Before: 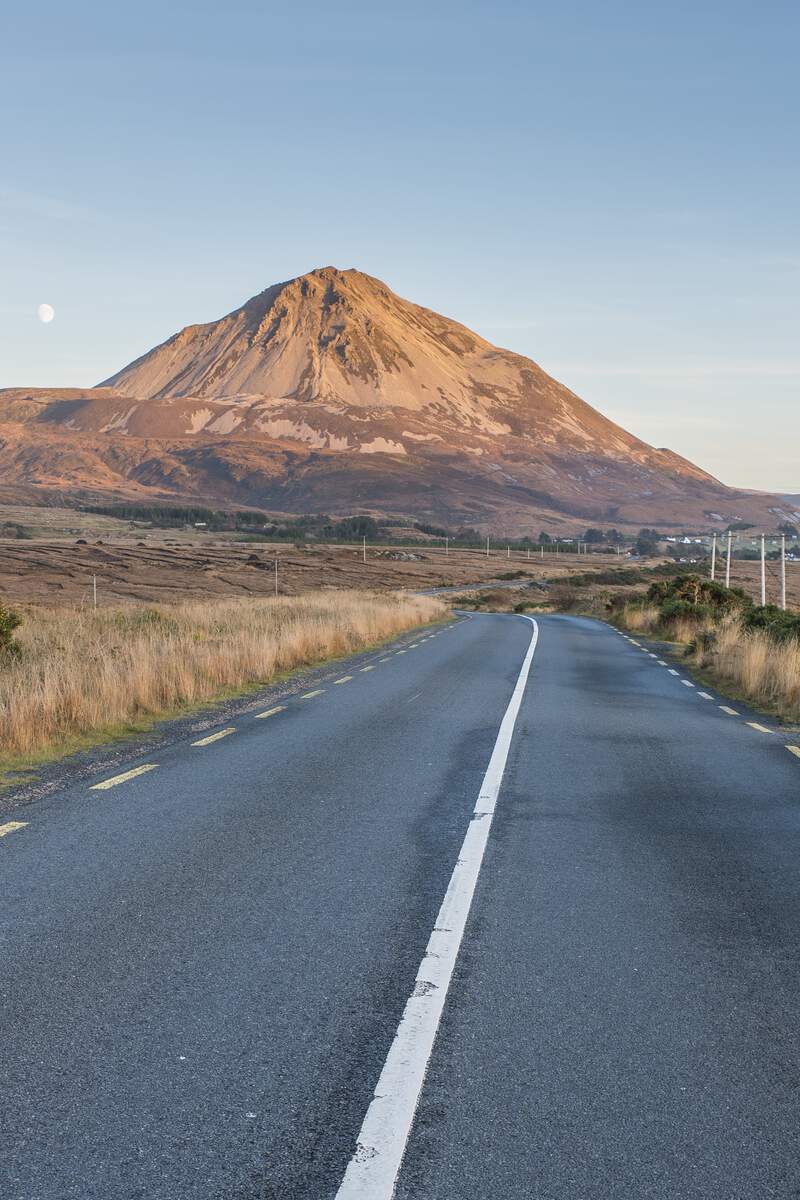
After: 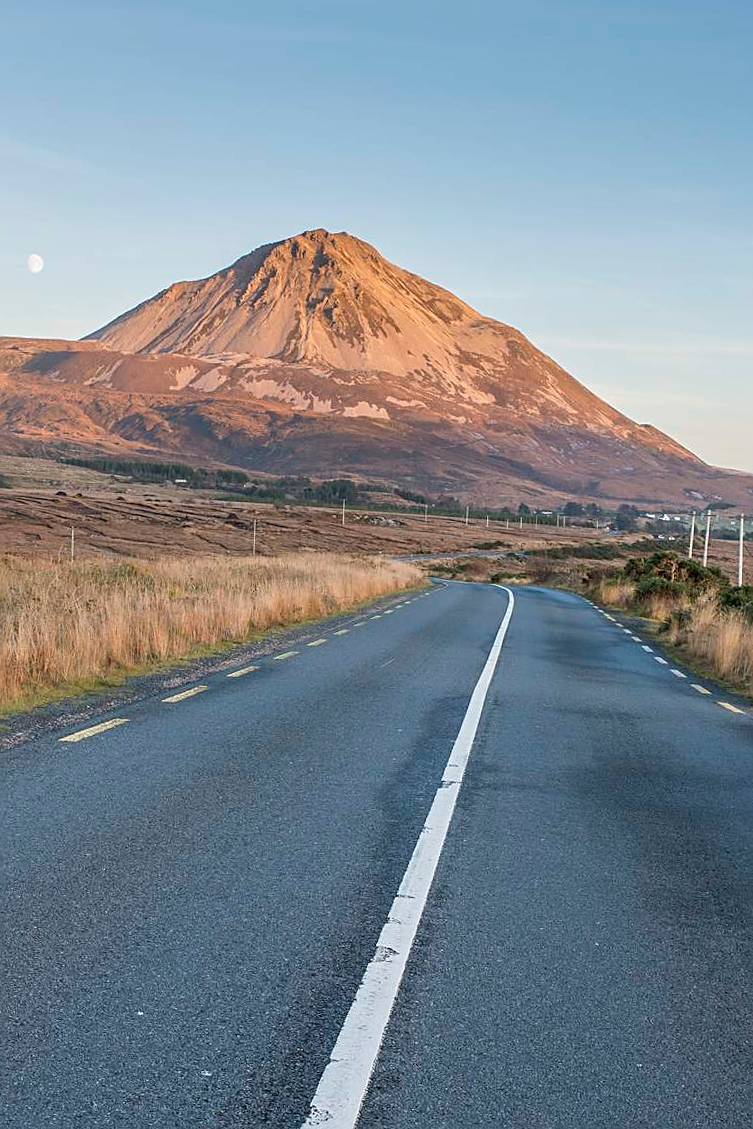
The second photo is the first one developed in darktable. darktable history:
sharpen: on, module defaults
crop and rotate: angle -2.41°
